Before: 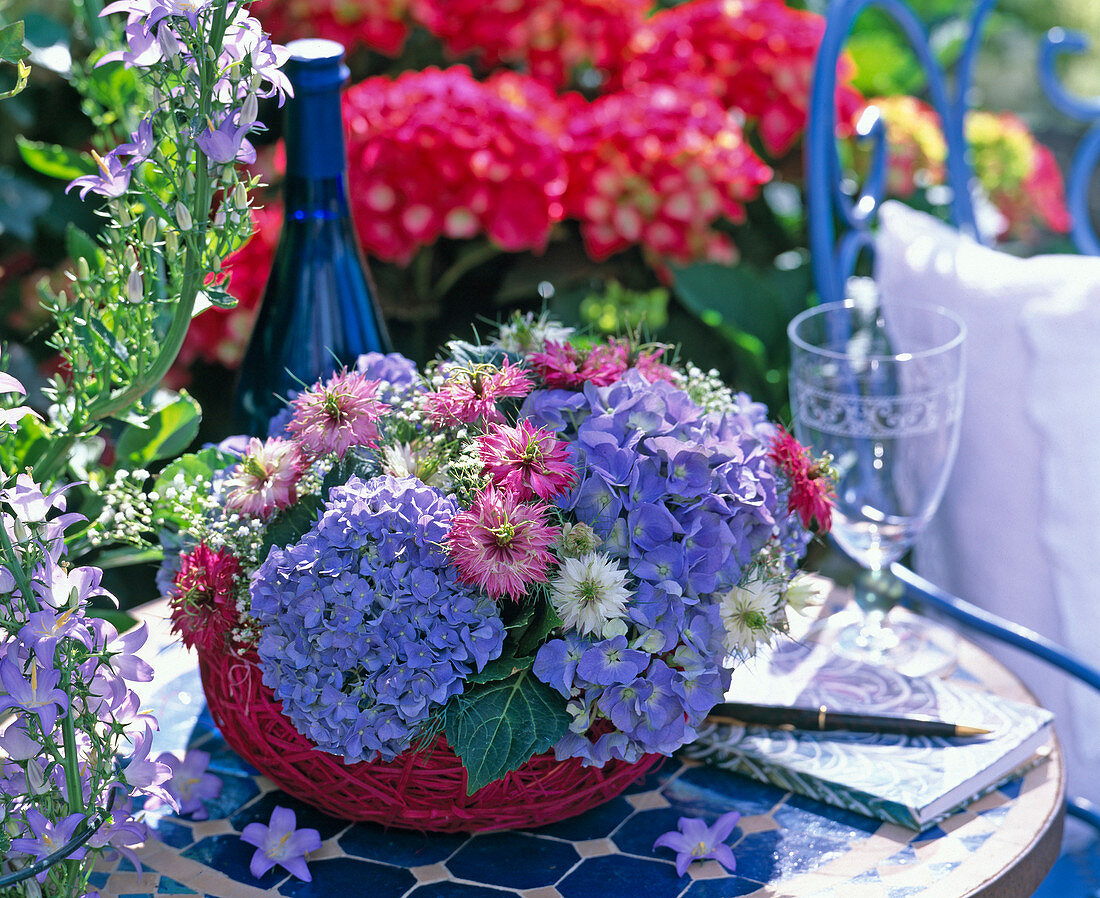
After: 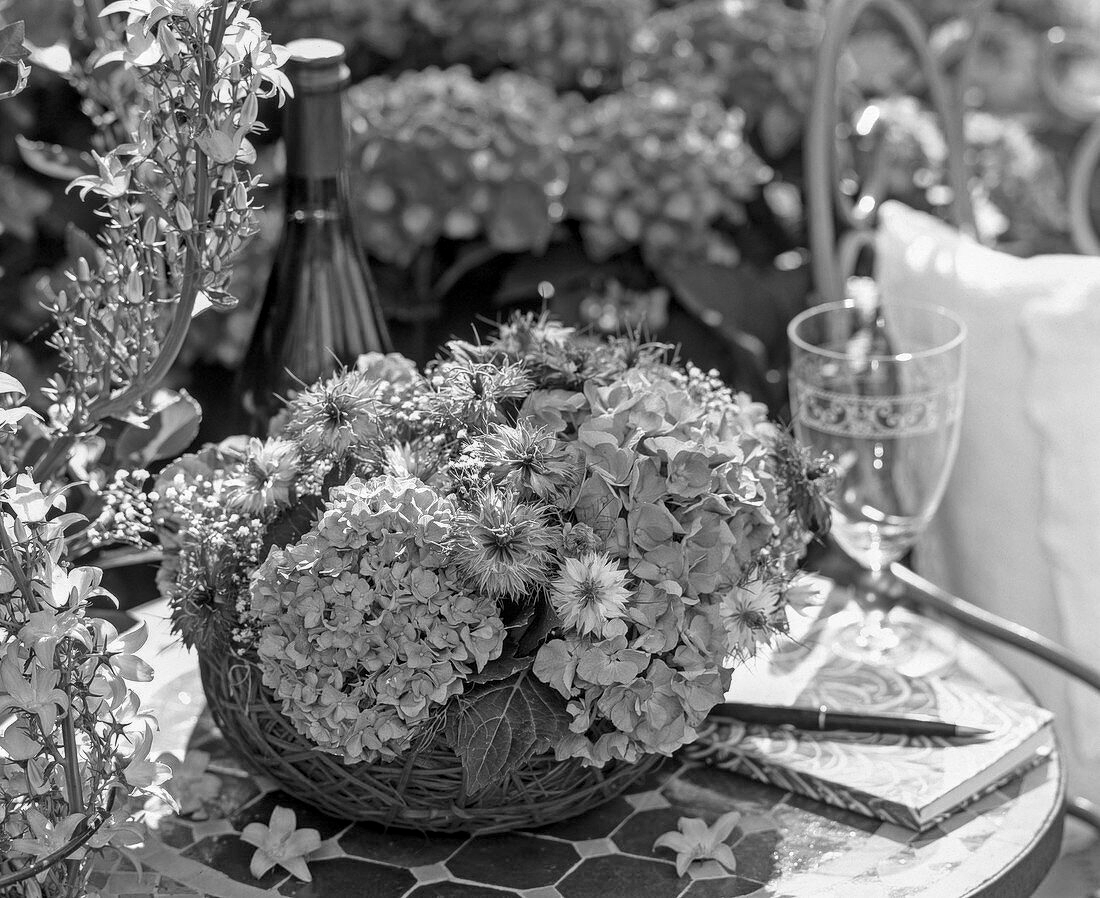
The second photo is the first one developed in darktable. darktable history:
color calibration: output gray [0.21, 0.42, 0.37, 0], gray › normalize channels true, illuminant same as pipeline (D50), adaptation XYZ, x 0.346, y 0.359, gamut compression 0
local contrast: on, module defaults
